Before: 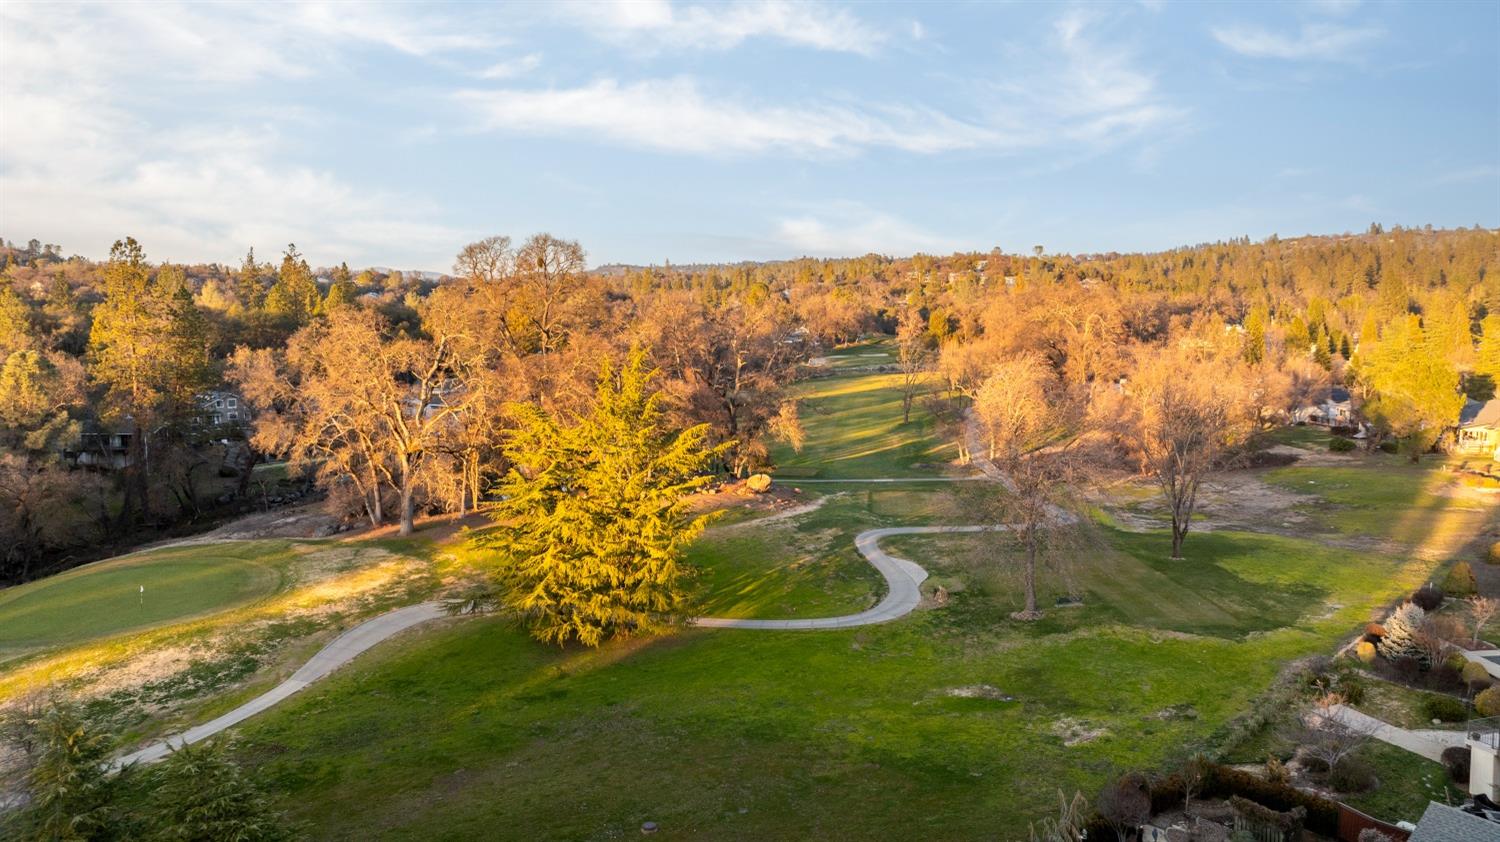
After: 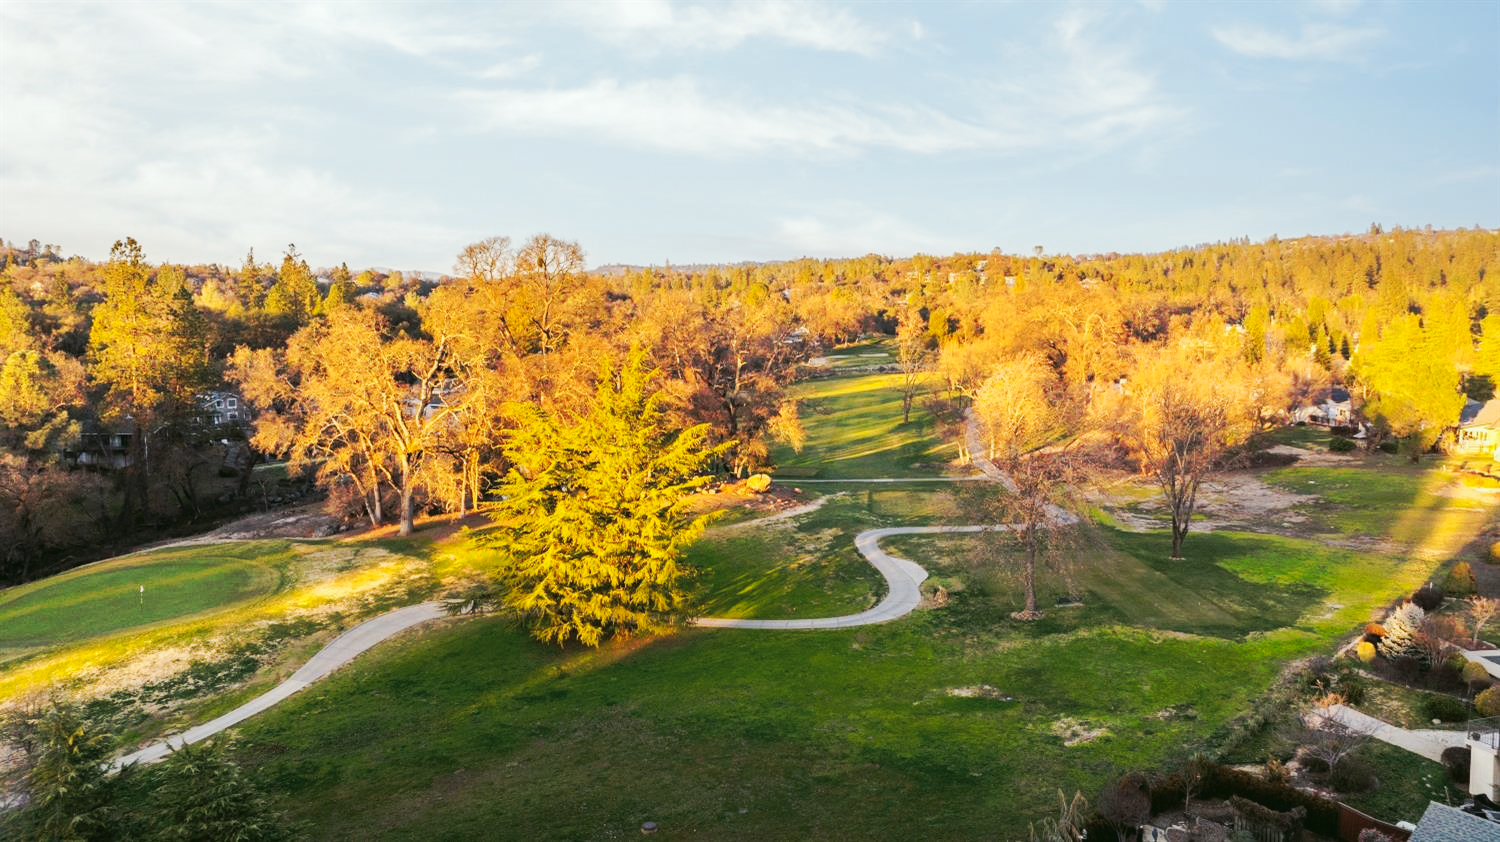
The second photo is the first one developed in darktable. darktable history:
tone curve: curves: ch0 [(0, 0) (0.003, 0.003) (0.011, 0.011) (0.025, 0.024) (0.044, 0.043) (0.069, 0.067) (0.1, 0.096) (0.136, 0.131) (0.177, 0.171) (0.224, 0.217) (0.277, 0.268) (0.335, 0.324) (0.399, 0.385) (0.468, 0.452) (0.543, 0.571) (0.623, 0.647) (0.709, 0.727) (0.801, 0.813) (0.898, 0.904) (1, 1)], preserve colors none
color look up table: target L [95.87, 92.77, 92.21, 89.44, 64.36, 72.71, 68.11, 65.5, 56.49, 33.06, 24.14, 200, 88.89, 88.29, 89.2, 73.48, 74.32, 72.65, 67.51, 55.2, 55.13, 62.45, 58.73, 55.04, 54.52, 51.1, 35.51, 20.15, 92.84, 85.02, 61.19, 69.2, 68.26, 66.87, 54.54, 50.35, 42.32, 30.47, 29.85, 24.14, 25.8, 10.67, 10.47, 89.5, 77.33, 69.62, 52.55, 49.44, 13.86], target a [-6.775, -26.73, -25.55, -43.62, -60.24, -15.78, -11.57, -46.35, -41.16, -35.81, -17.41, 0, 1.693, -6.323, 13.88, 31.58, 42.37, 28.02, 8.476, 82.52, 78.04, 16.09, 36.02, 59.23, 82.14, 77.22, 47.69, 28.38, -0.629, 26.68, 81.74, 67.79, 10.14, 41.06, 48.5, 58.49, 73.98, -0.592, 50.02, 12.88, 48.08, 17.96, 8.968, -28.16, -15.16, -34.08, -8.759, -30.96, -9.177], target b [5.564, 39.18, 1.805, 19.58, 55.98, 1.466, 47.23, 20.36, 45.75, 29.65, 23.94, 0, 29.36, 86.26, -0.674, 77.47, 2.654, 59.37, 4.318, 20.93, 61.28, 66.98, 36.02, 66.01, 13.8, 51.56, 11.51, 26.02, -4.498, -20, -35.98, -45.19, -47.67, -49.42, -17.87, -48.28, -69.94, 0.448, -89.95, -51.06, -5.975, -43.46, -4.707, -9.55, -30.54, -19.93, -38.27, -9.152, -0.697], num patches 49
